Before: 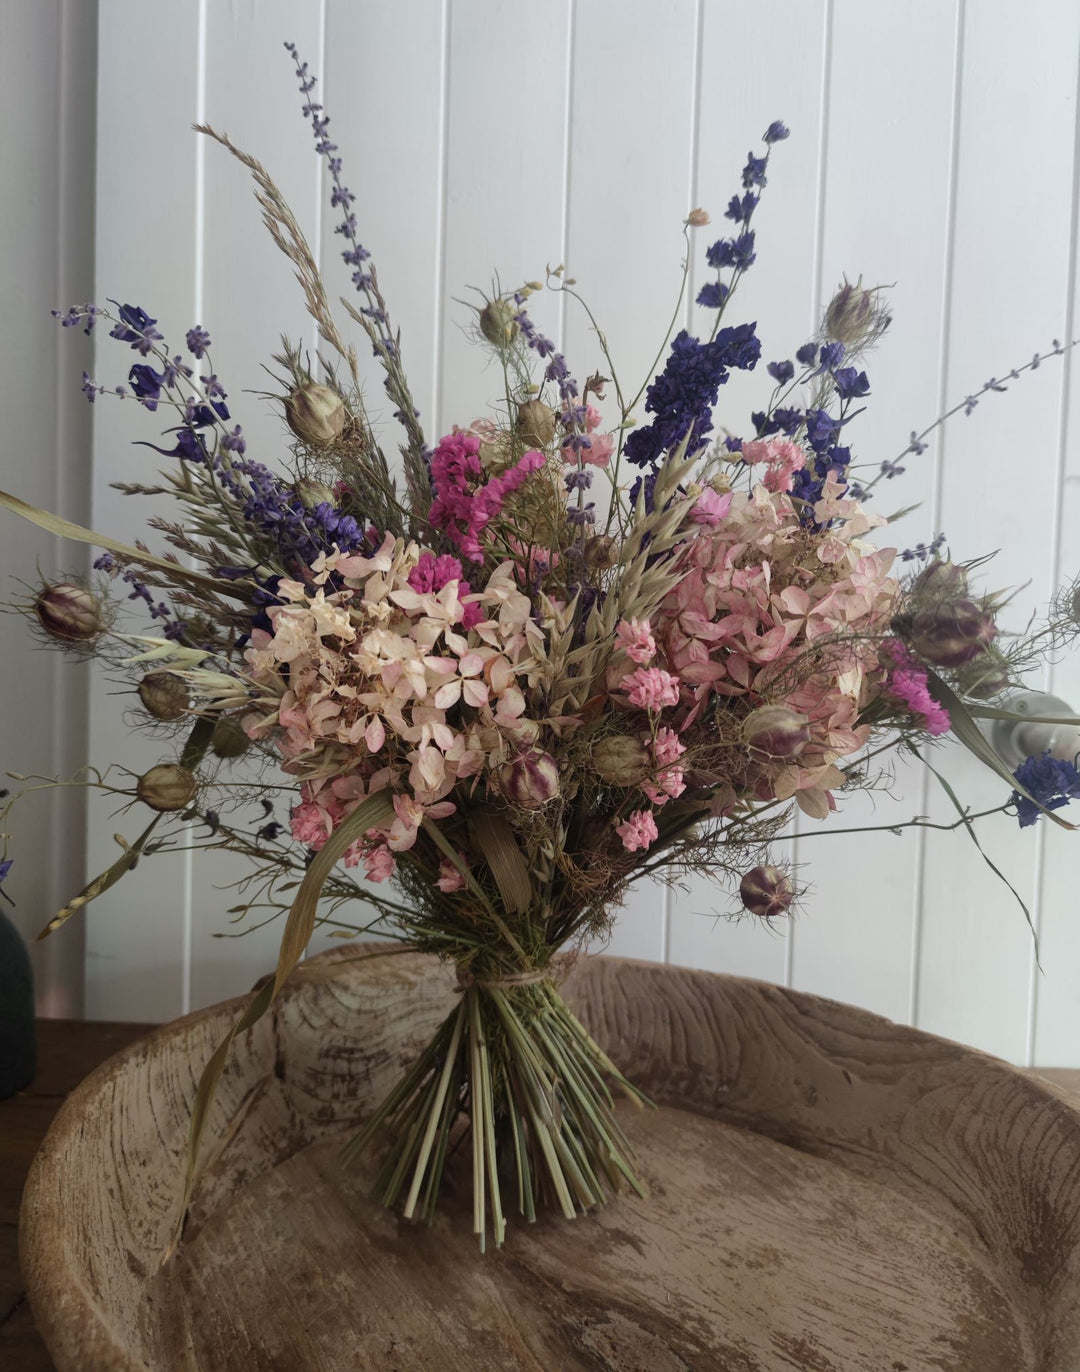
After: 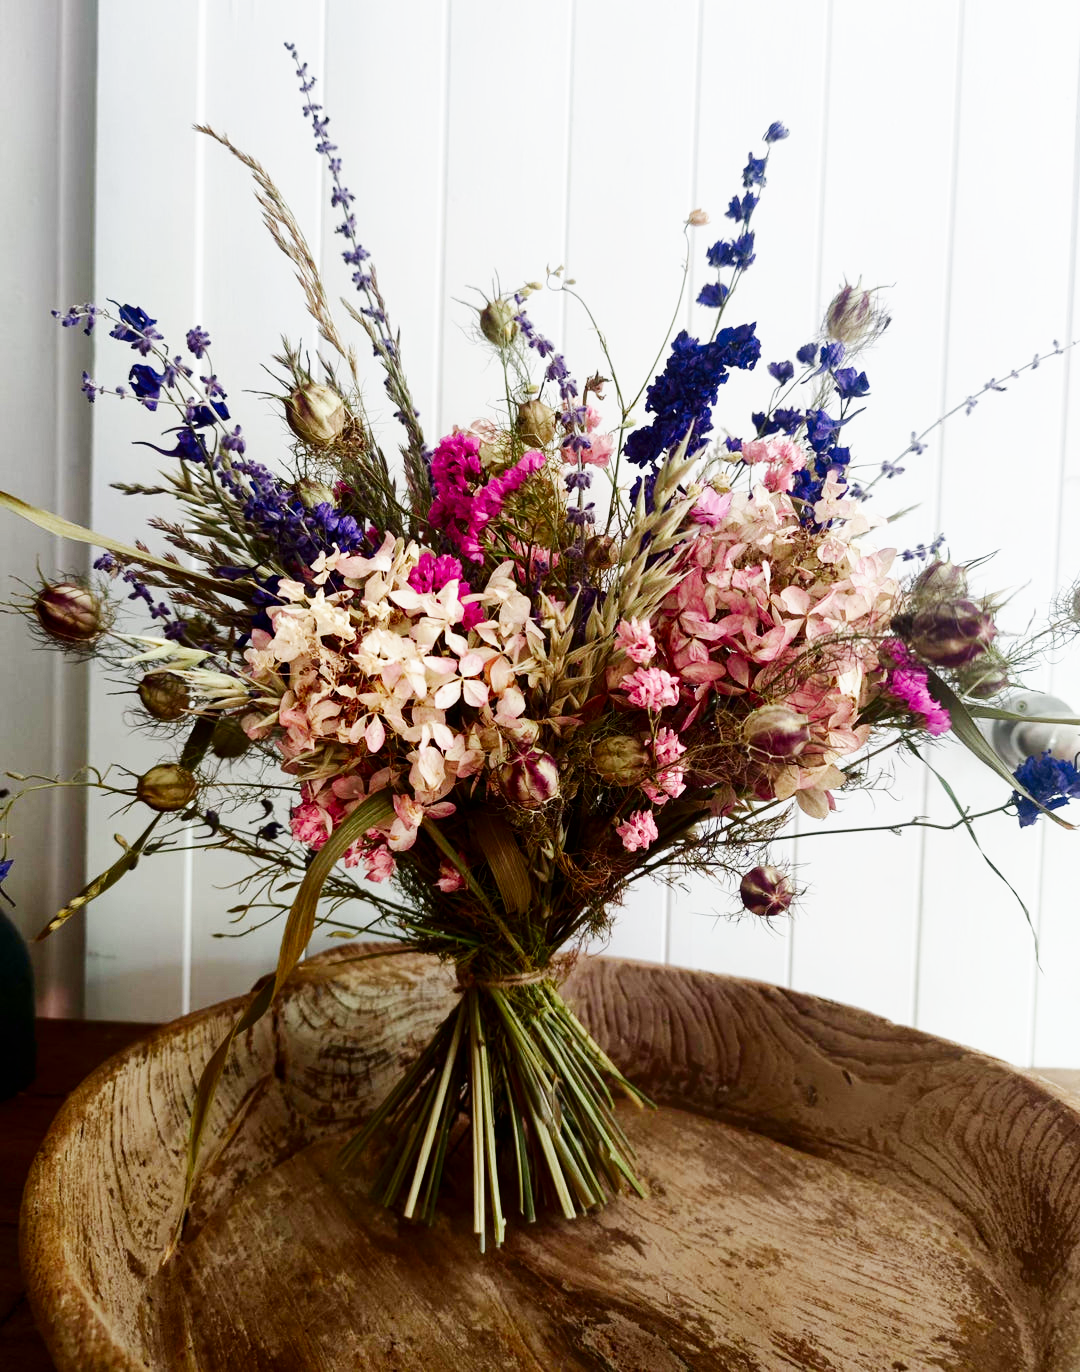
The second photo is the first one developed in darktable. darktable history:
base curve: curves: ch0 [(0, 0) (0.007, 0.004) (0.027, 0.03) (0.046, 0.07) (0.207, 0.54) (0.442, 0.872) (0.673, 0.972) (1, 1)], preserve colors none
contrast brightness saturation: brightness -0.247, saturation 0.195
